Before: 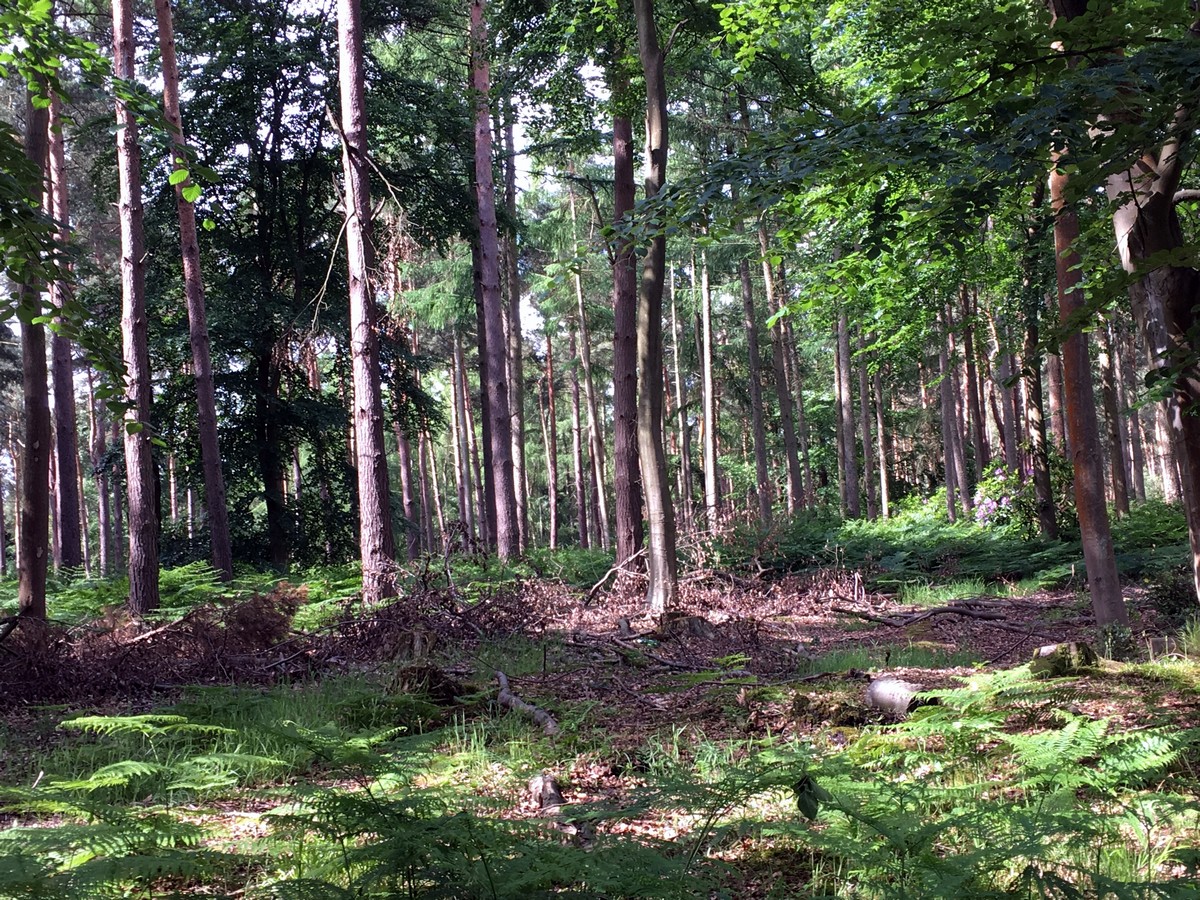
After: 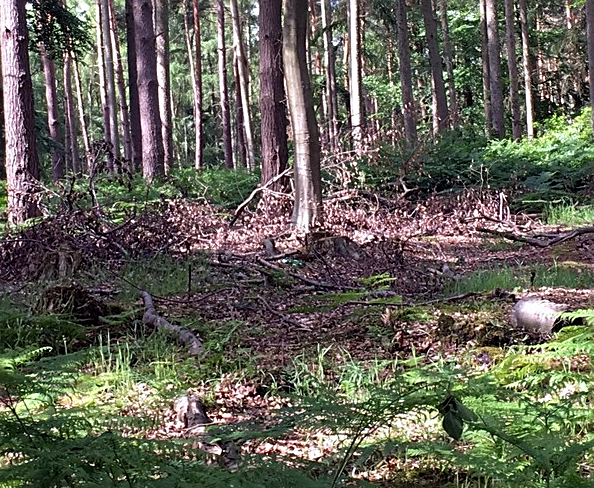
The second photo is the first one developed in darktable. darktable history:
sharpen: on, module defaults
crop: left 29.613%, top 42.274%, right 20.824%, bottom 3.494%
